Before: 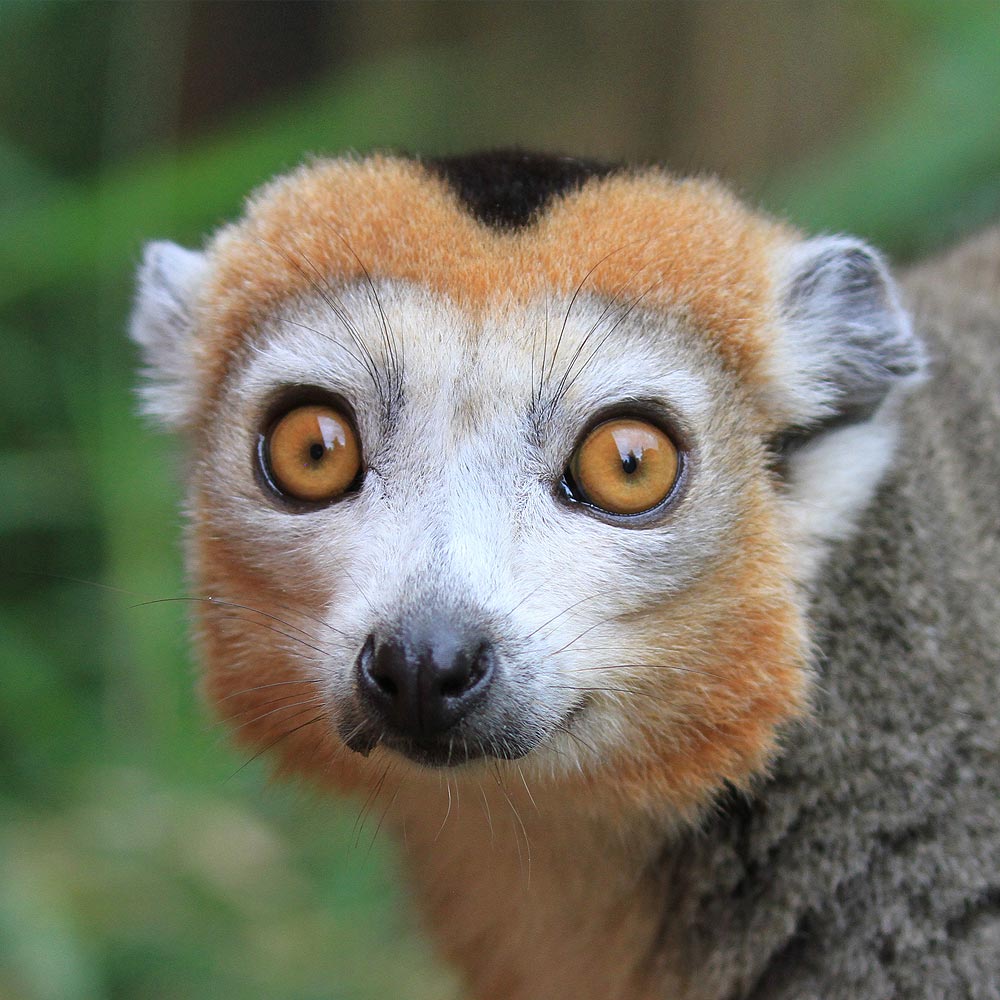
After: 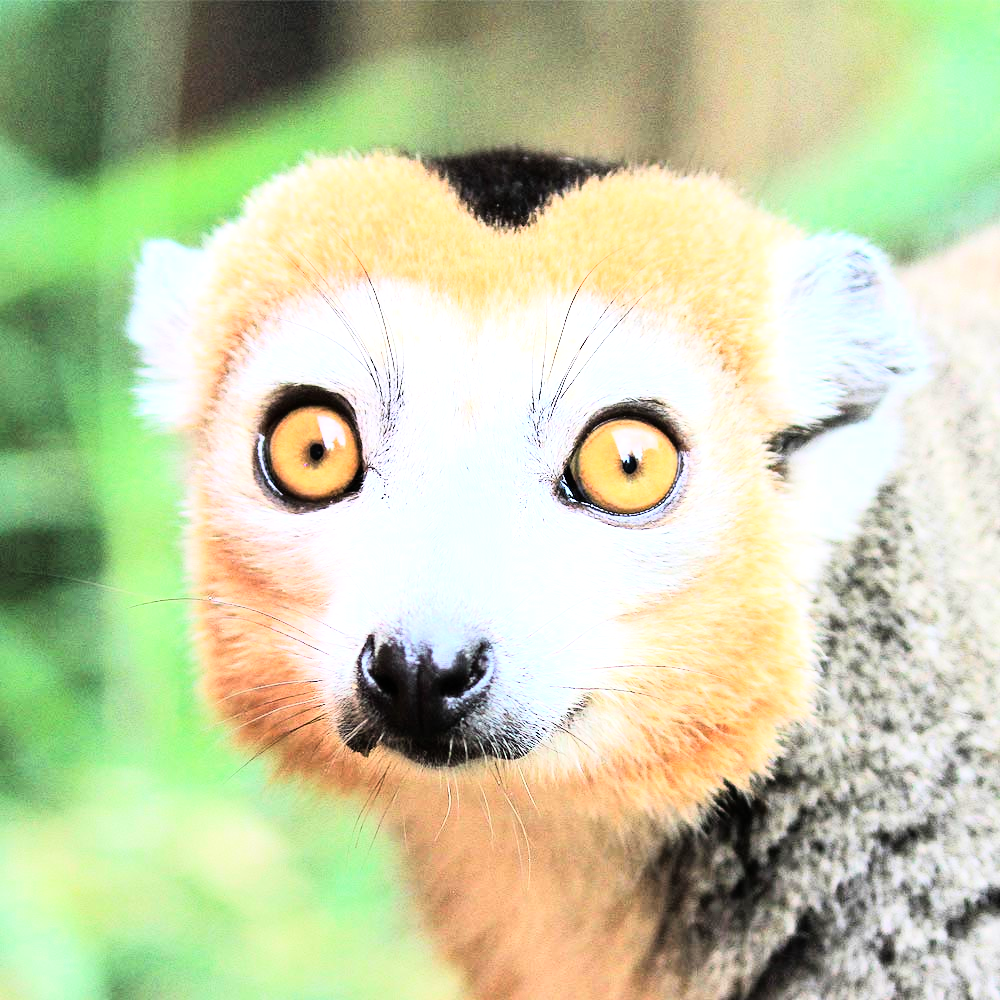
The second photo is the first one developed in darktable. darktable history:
rgb curve: curves: ch0 [(0, 0) (0.21, 0.15) (0.24, 0.21) (0.5, 0.75) (0.75, 0.96) (0.89, 0.99) (1, 1)]; ch1 [(0, 0.02) (0.21, 0.13) (0.25, 0.2) (0.5, 0.67) (0.75, 0.9) (0.89, 0.97) (1, 1)]; ch2 [(0, 0.02) (0.21, 0.13) (0.25, 0.2) (0.5, 0.67) (0.75, 0.9) (0.89, 0.97) (1, 1)], compensate middle gray true
exposure: black level correction 0.001, exposure 1.129 EV, compensate exposure bias true, compensate highlight preservation false
